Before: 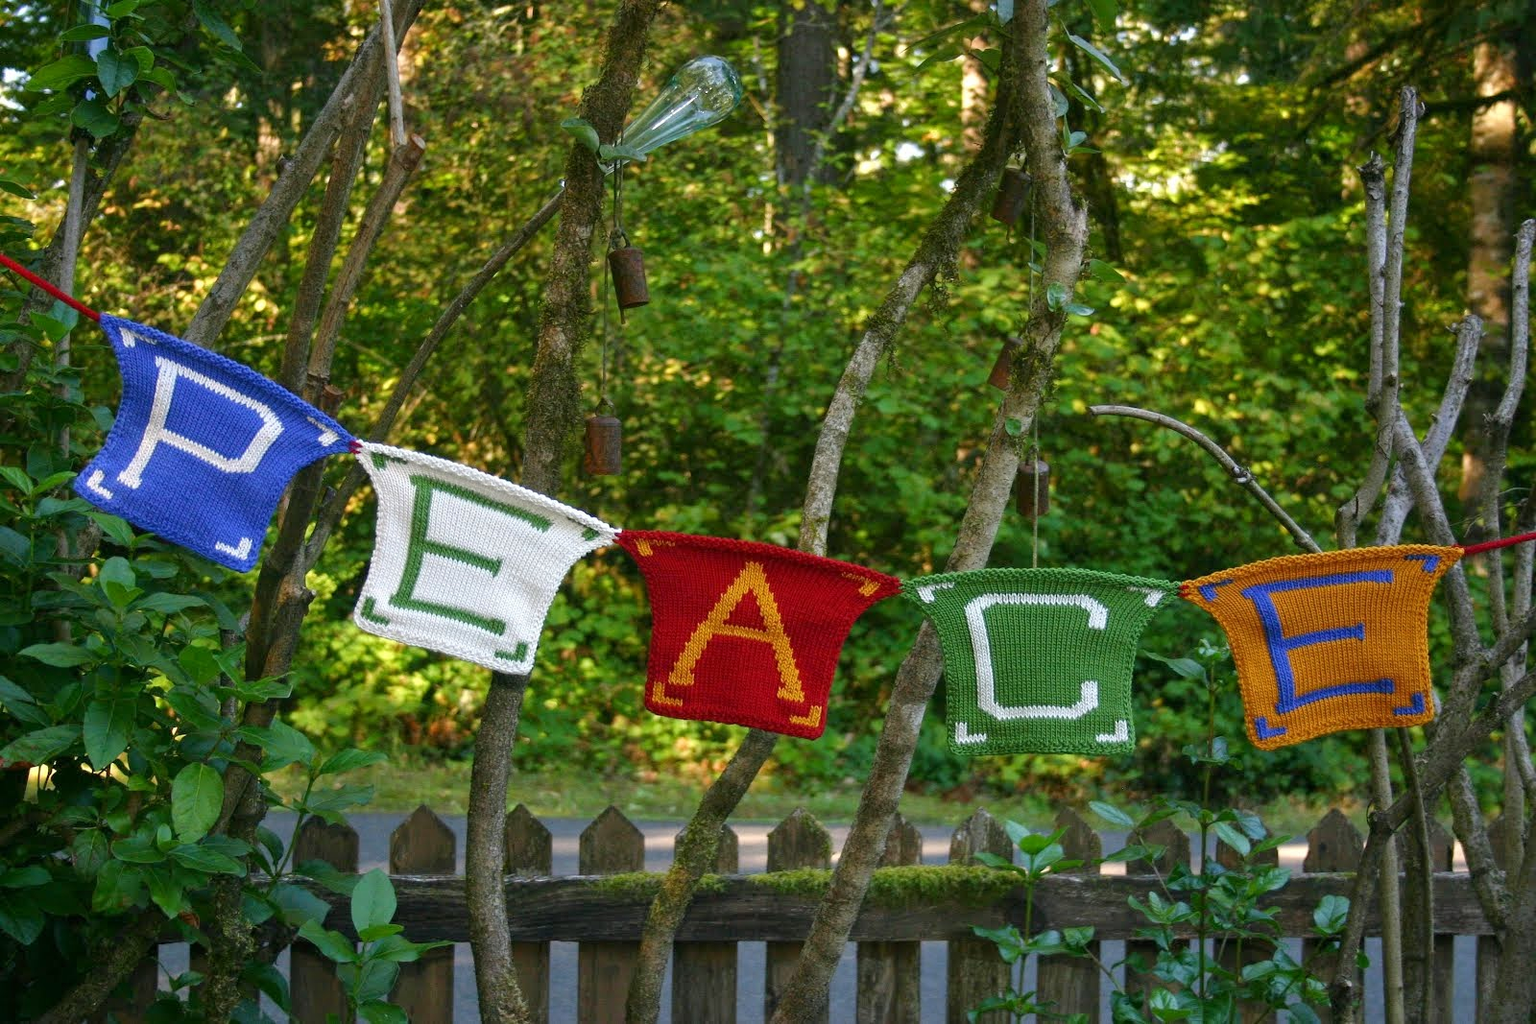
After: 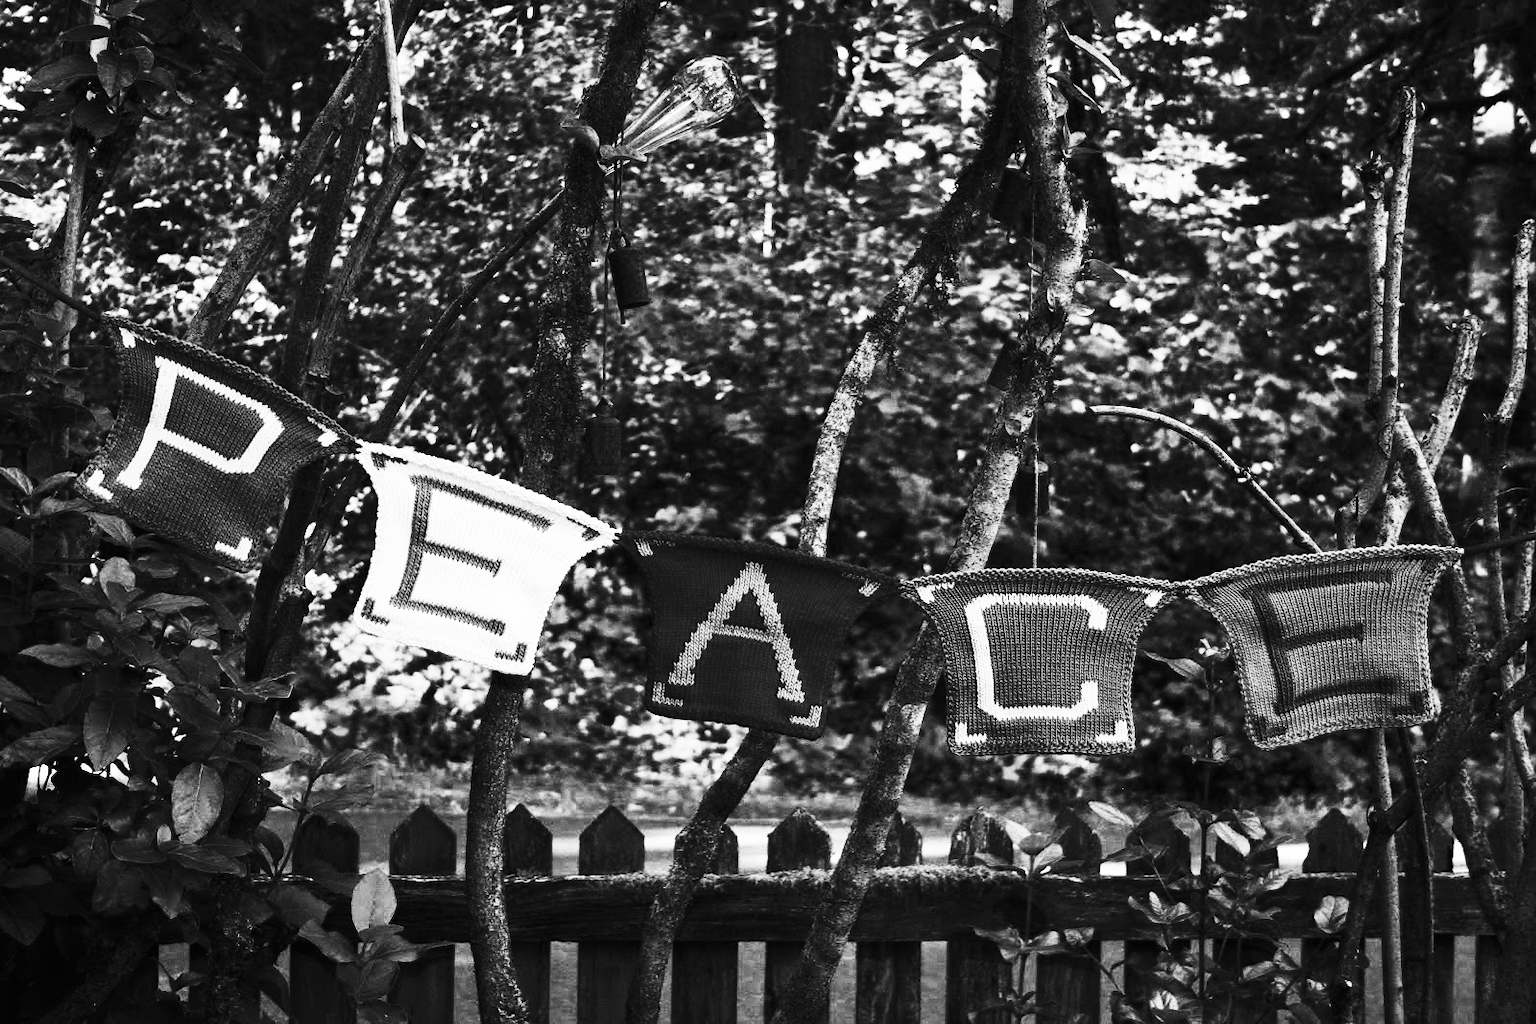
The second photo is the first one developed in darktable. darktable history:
grain: coarseness 7.08 ISO, strength 21.67%, mid-tones bias 59.58%
contrast brightness saturation: contrast 0.93, brightness 0.2
monochrome: on, module defaults
